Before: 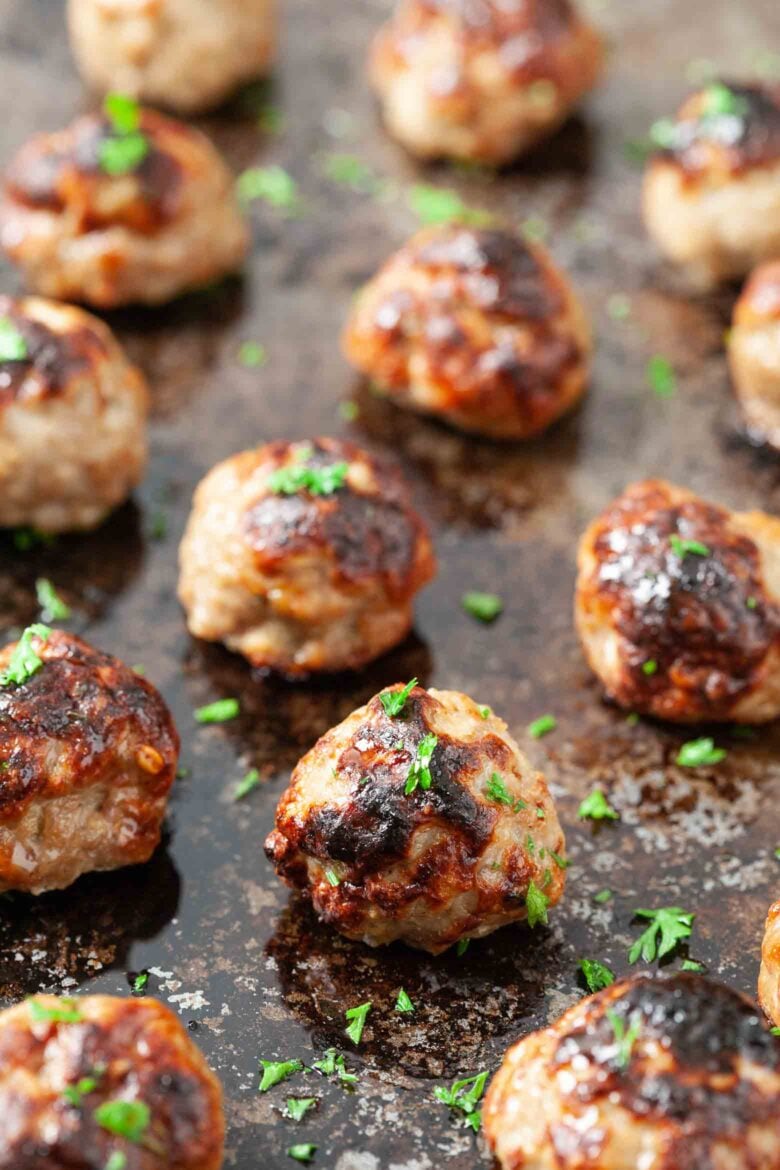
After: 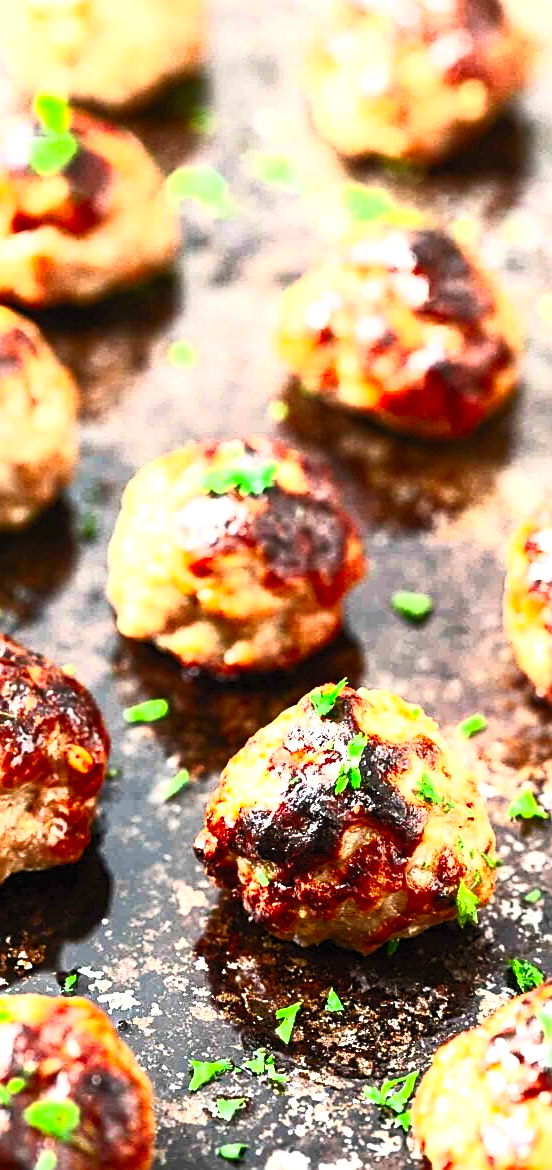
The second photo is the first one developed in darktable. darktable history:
levels: levels [0.016, 0.484, 0.953]
crop and rotate: left 9.059%, right 20.158%
contrast brightness saturation: contrast 0.827, brightness 0.593, saturation 0.585
sharpen: on, module defaults
